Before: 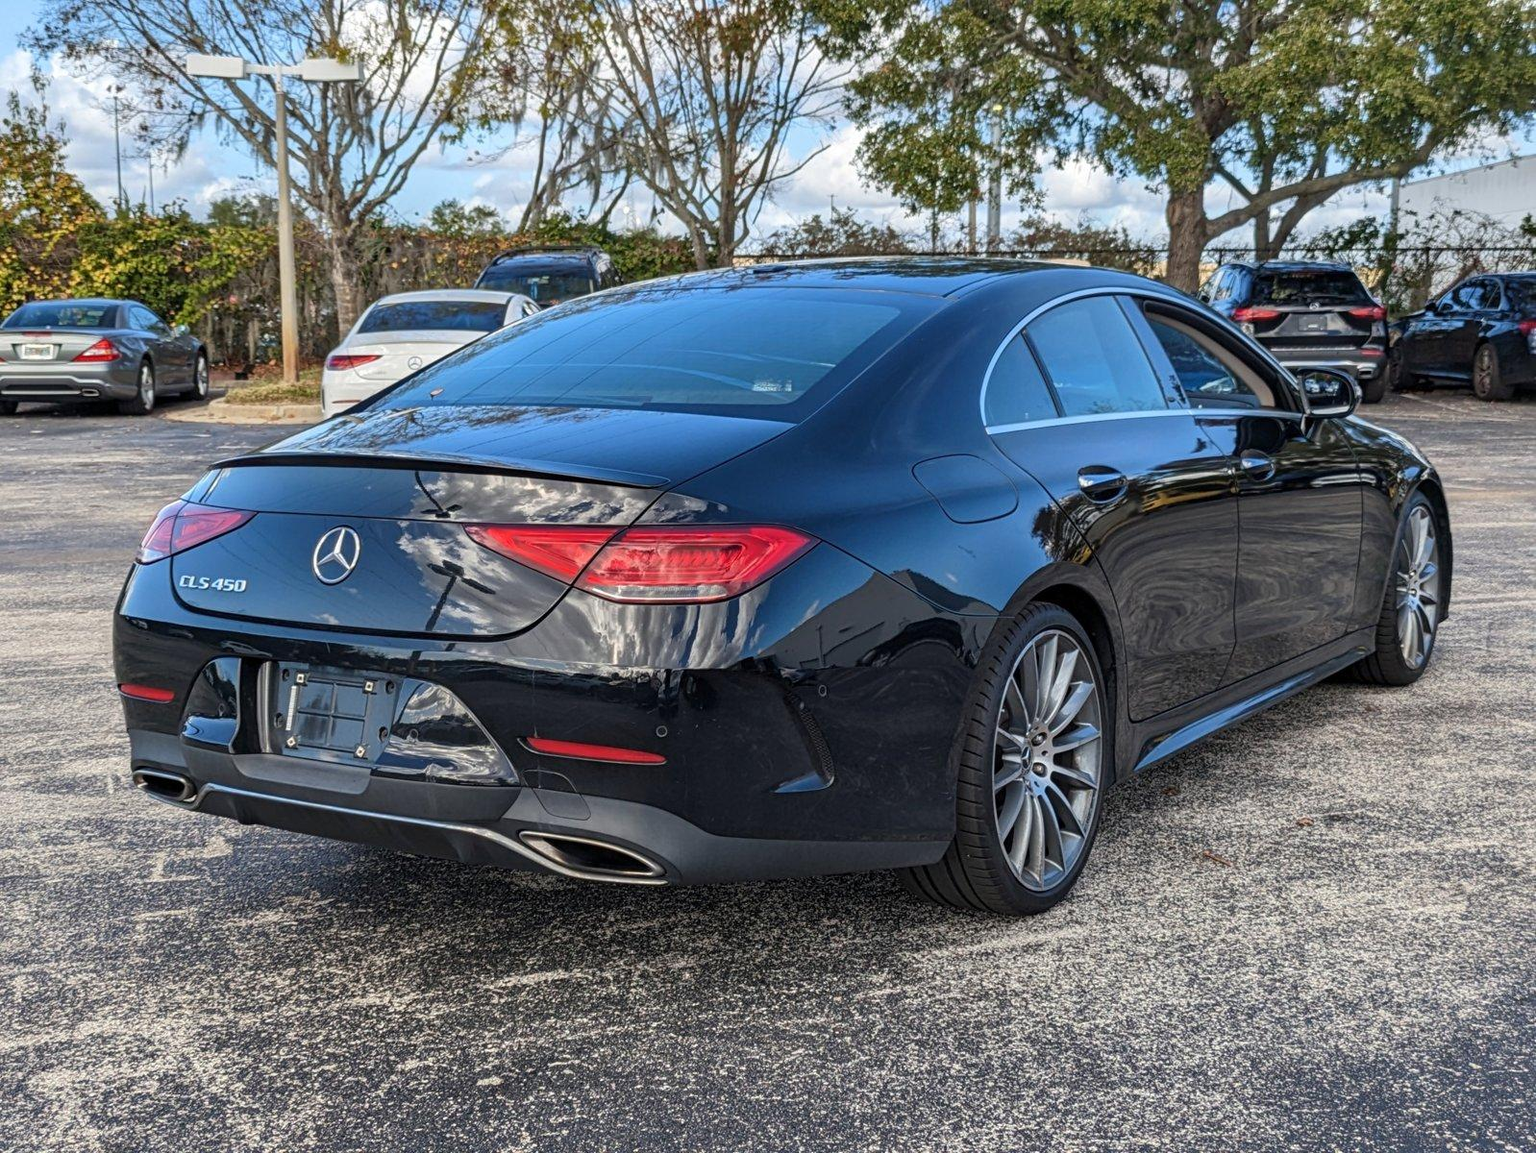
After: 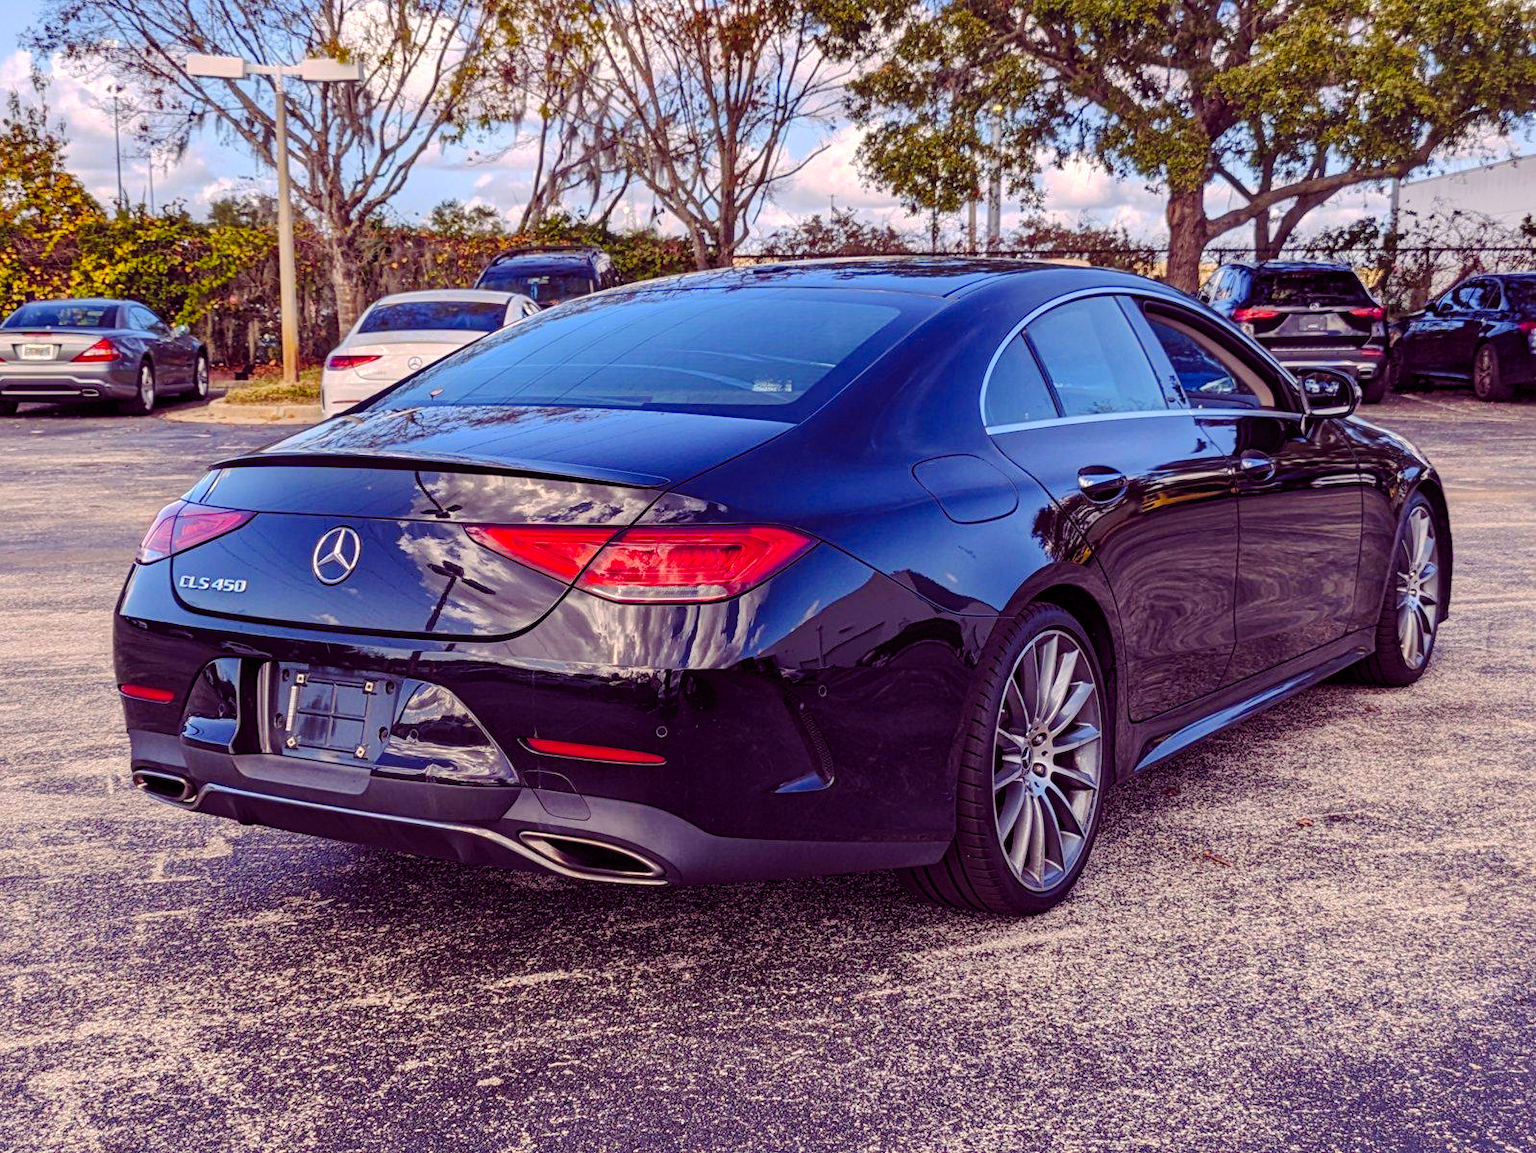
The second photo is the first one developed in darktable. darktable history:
color balance rgb: shadows lift › chroma 6.43%, shadows lift › hue 305.74°, highlights gain › chroma 2.43%, highlights gain › hue 35.74°, global offset › chroma 0.28%, global offset › hue 320.29°, linear chroma grading › global chroma 5.5%, perceptual saturation grading › global saturation 30%, contrast 5.15%
tone curve: curves: ch0 [(0, 0) (0.003, 0.012) (0.011, 0.014) (0.025, 0.02) (0.044, 0.034) (0.069, 0.047) (0.1, 0.063) (0.136, 0.086) (0.177, 0.131) (0.224, 0.183) (0.277, 0.243) (0.335, 0.317) (0.399, 0.403) (0.468, 0.488) (0.543, 0.573) (0.623, 0.649) (0.709, 0.718) (0.801, 0.795) (0.898, 0.872) (1, 1)], preserve colors none
